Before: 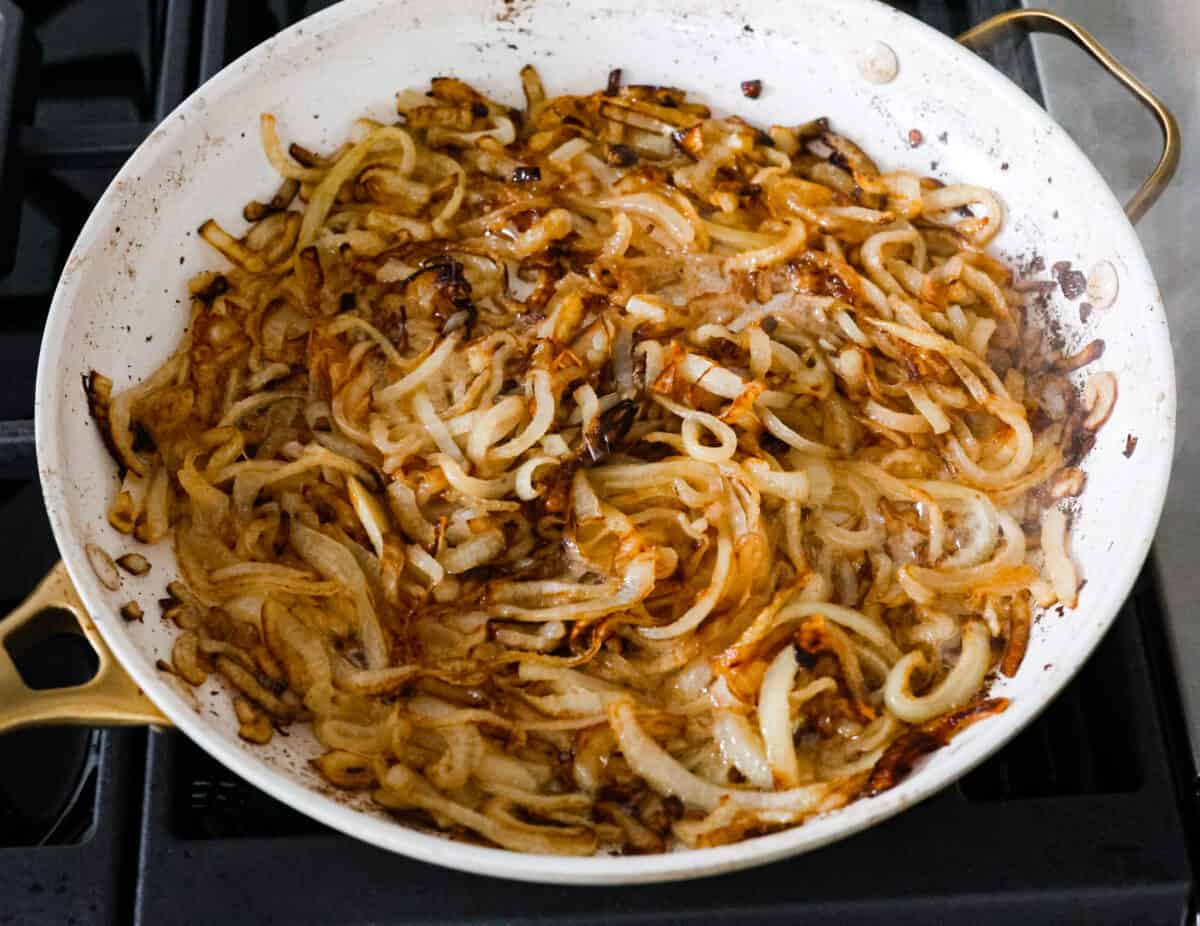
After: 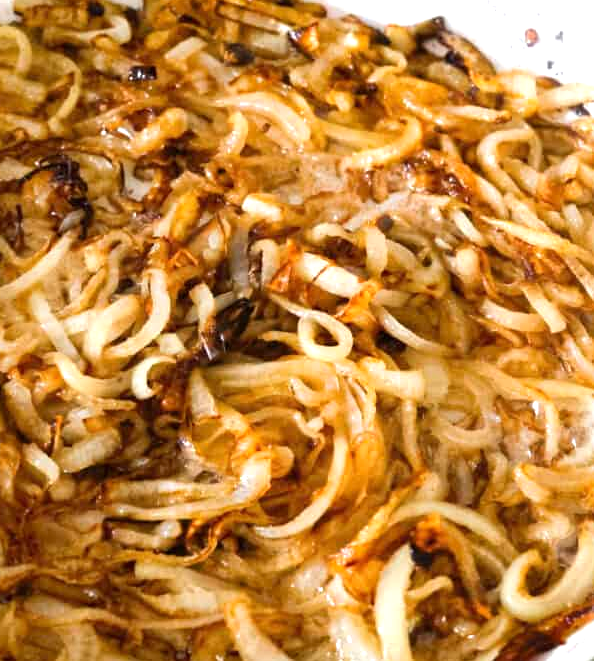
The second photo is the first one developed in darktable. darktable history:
crop: left 32.075%, top 10.976%, right 18.355%, bottom 17.596%
exposure: exposure 0.6 EV, compensate highlight preservation false
